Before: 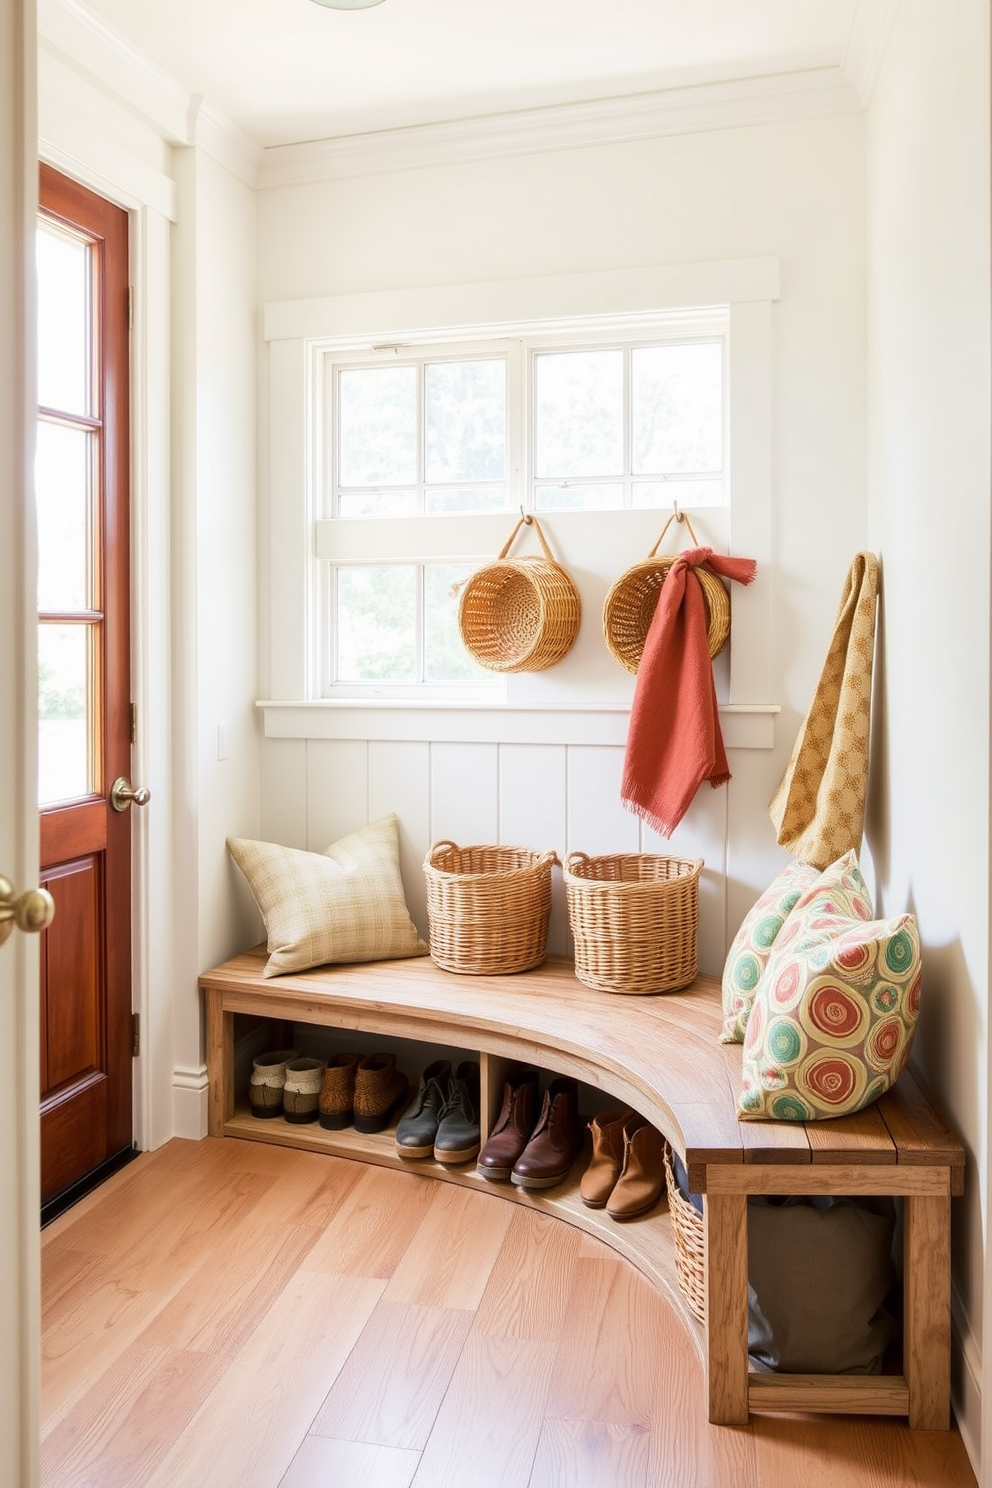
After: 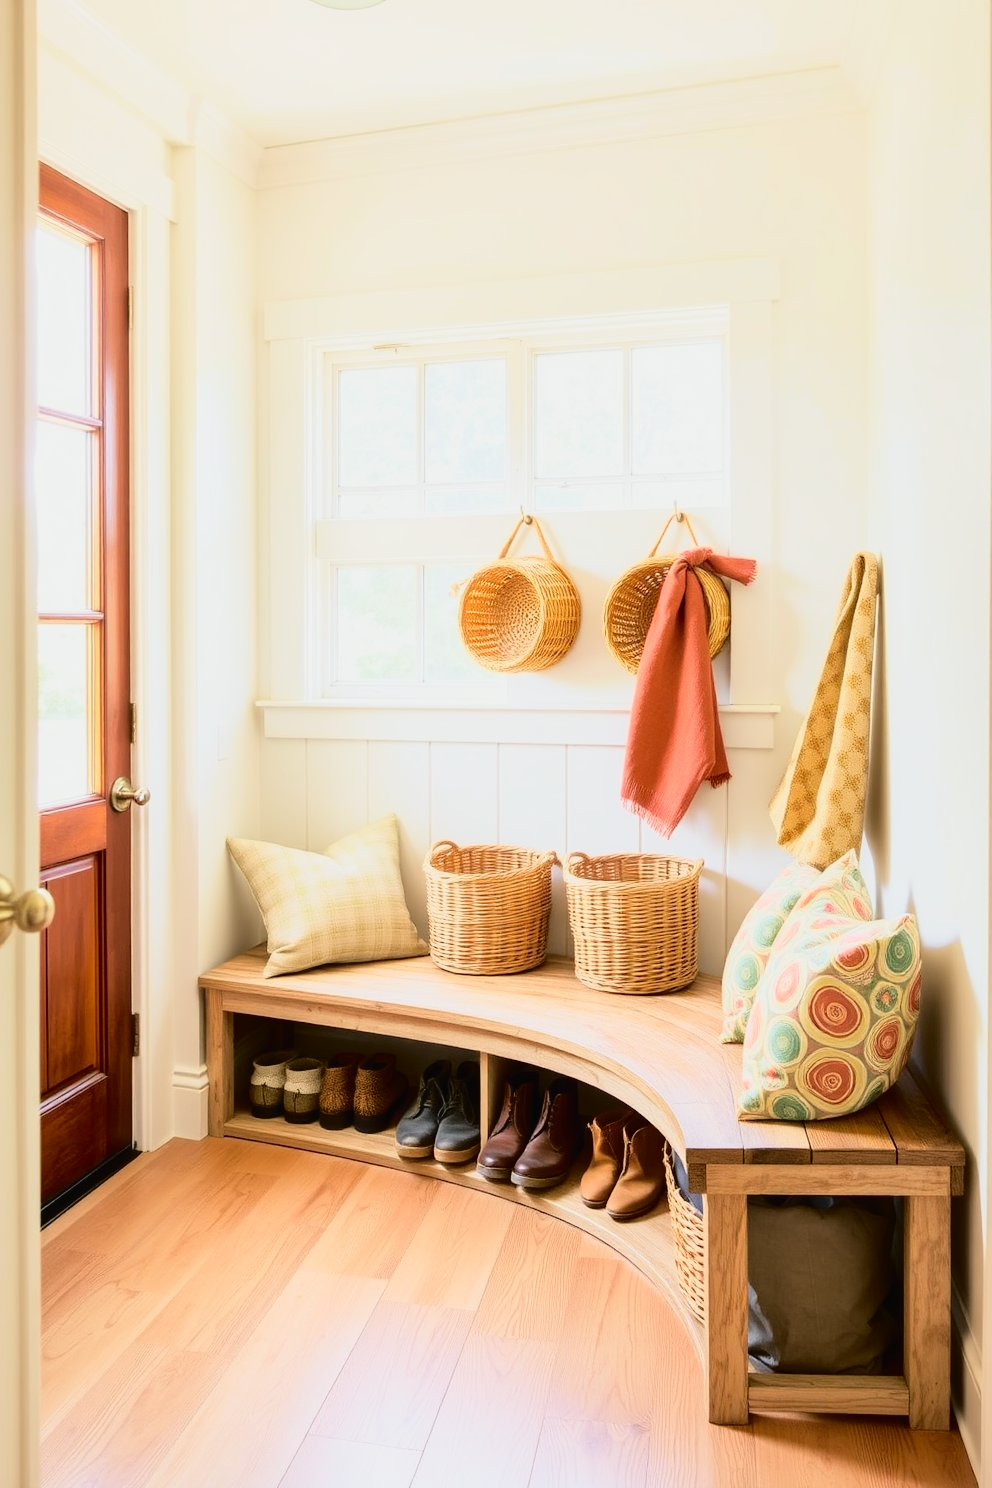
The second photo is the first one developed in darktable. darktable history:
tone curve: curves: ch0 [(0, 0.013) (0.129, 0.1) (0.291, 0.375) (0.46, 0.576) (0.667, 0.78) (0.851, 0.903) (0.997, 0.951)]; ch1 [(0, 0) (0.353, 0.344) (0.45, 0.46) (0.498, 0.495) (0.528, 0.531) (0.563, 0.566) (0.592, 0.609) (0.657, 0.672) (1, 1)]; ch2 [(0, 0) (0.333, 0.346) (0.375, 0.375) (0.427, 0.44) (0.5, 0.501) (0.505, 0.505) (0.544, 0.573) (0.576, 0.615) (0.612, 0.644) (0.66, 0.715) (1, 1)], color space Lab, independent channels, preserve colors none
